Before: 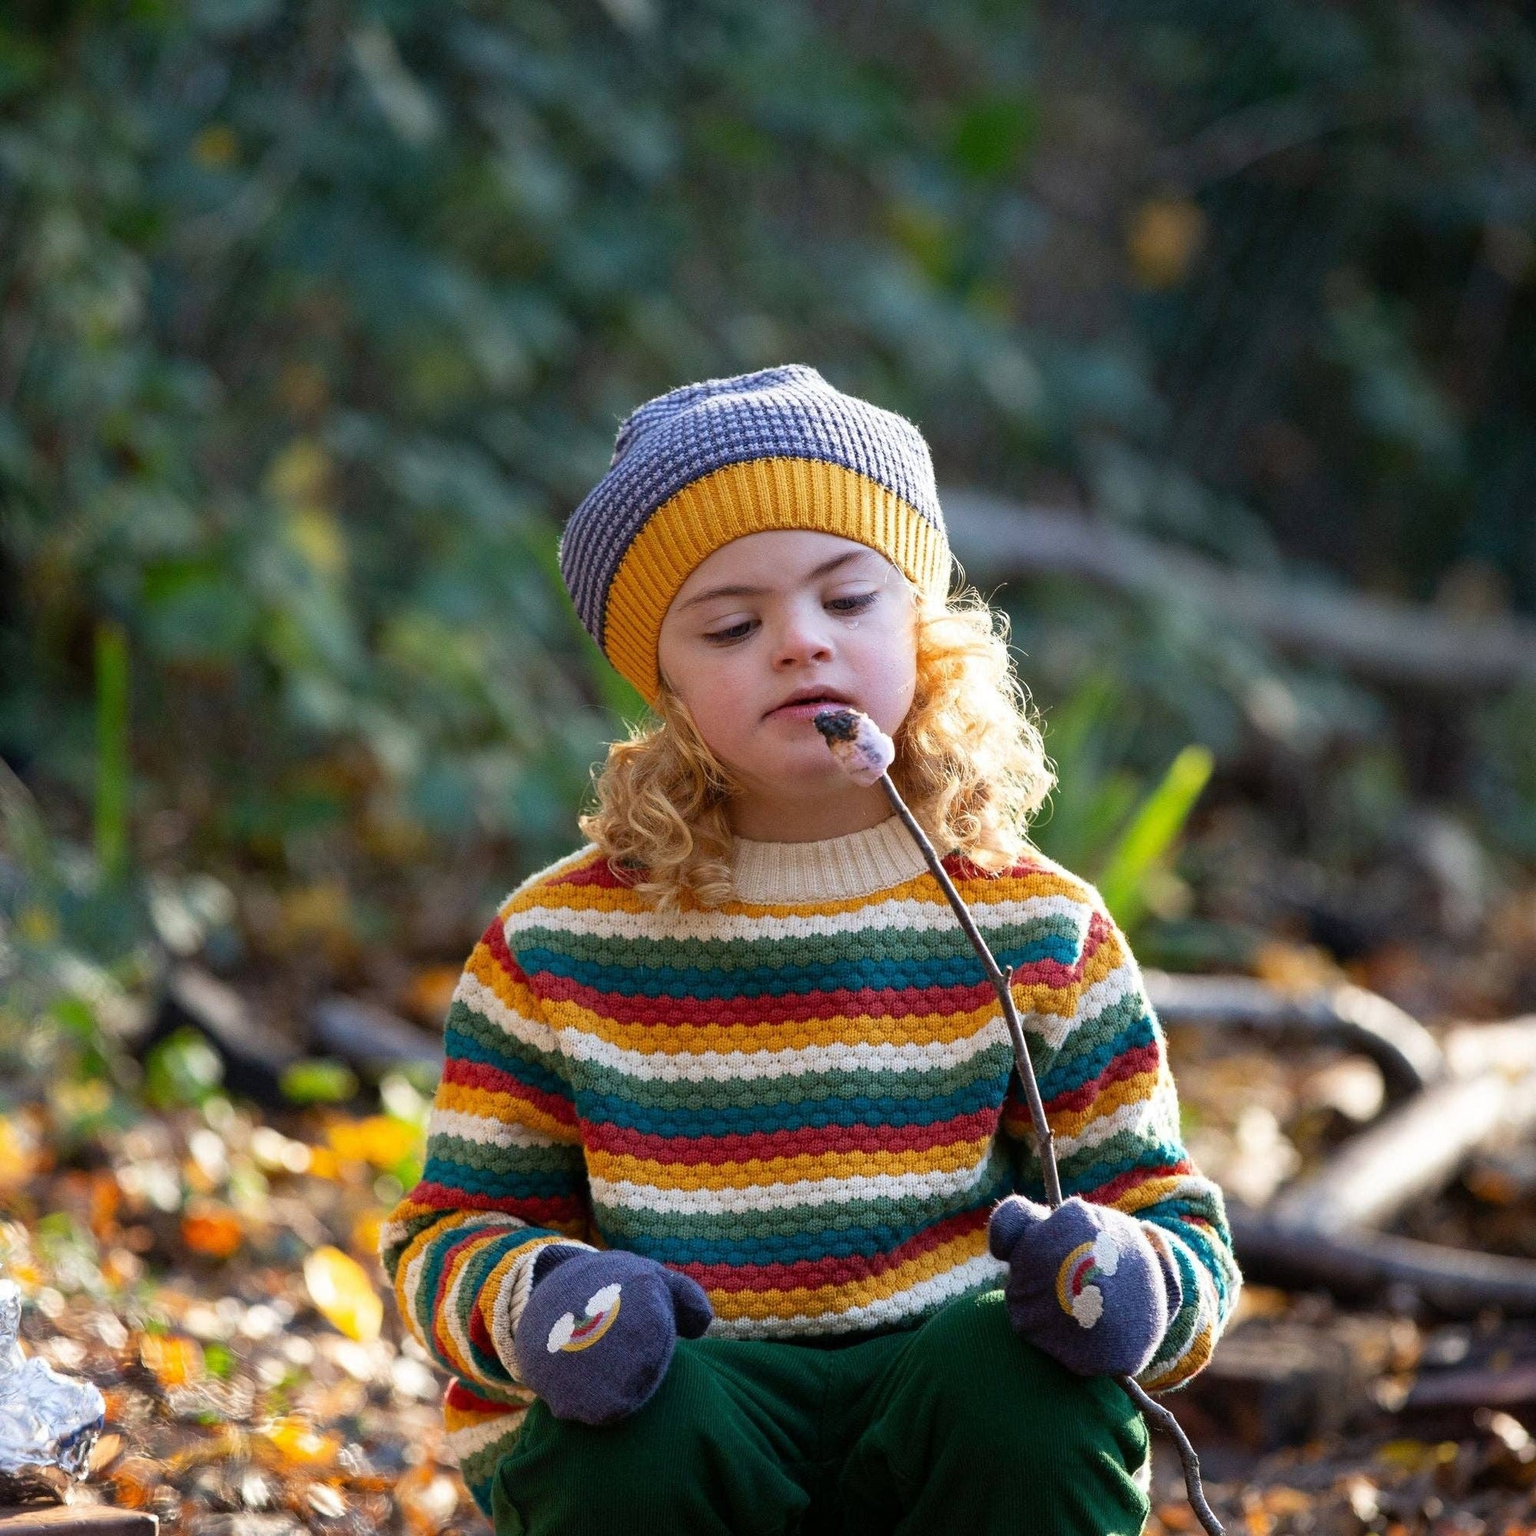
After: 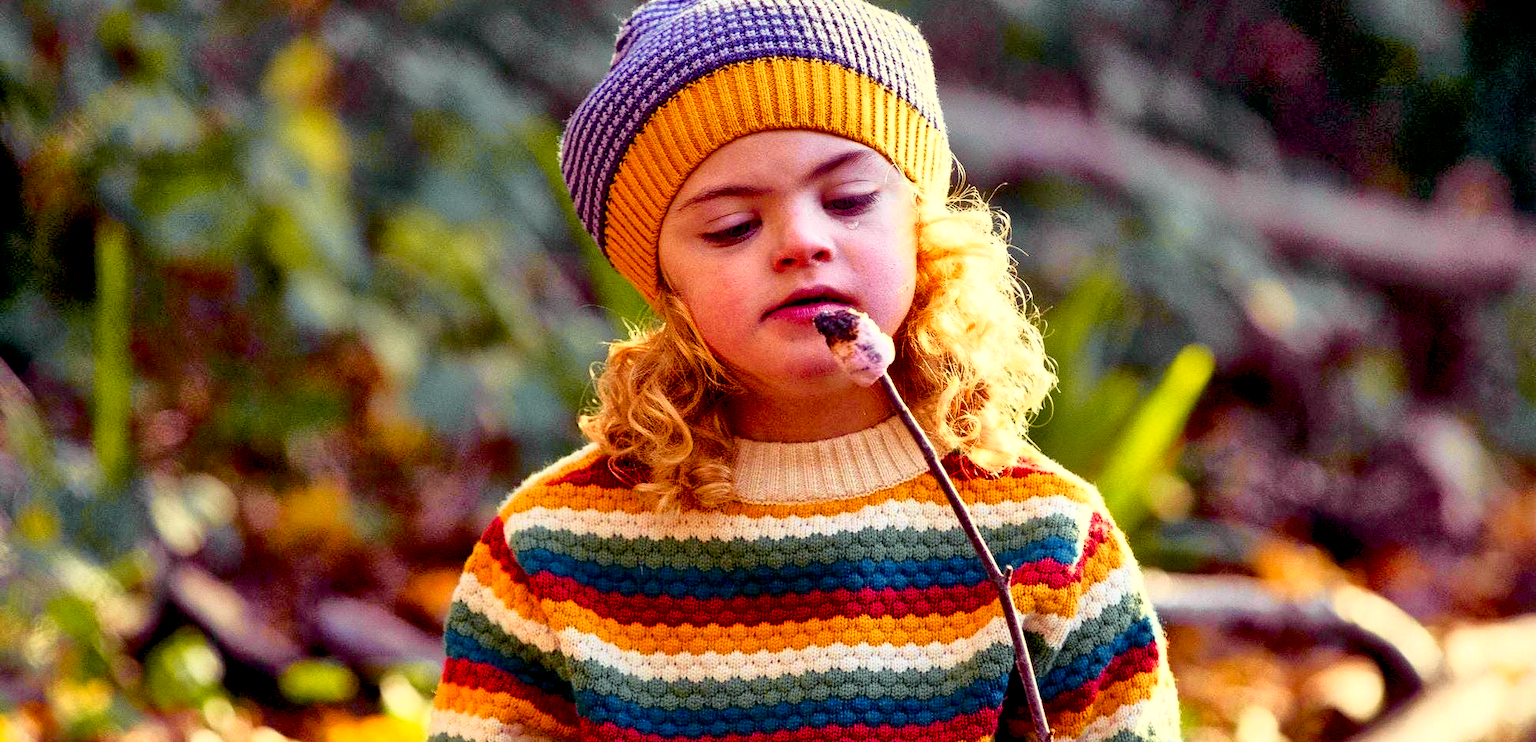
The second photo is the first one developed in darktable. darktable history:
color balance rgb: shadows lift › luminance -21.66%, shadows lift › chroma 8.98%, shadows lift › hue 283.37°, power › chroma 1.05%, power › hue 25.59°, highlights gain › luminance 6.08%, highlights gain › chroma 2.55%, highlights gain › hue 90°, global offset › luminance -0.87%, perceptual saturation grading › global saturation 25%, perceptual saturation grading › highlights -28.39%, perceptual saturation grading › shadows 33.98%
tone curve: curves: ch0 [(0, 0) (0.062, 0.023) (0.168, 0.142) (0.359, 0.44) (0.469, 0.544) (0.634, 0.722) (0.839, 0.909) (0.998, 0.978)]; ch1 [(0, 0) (0.437, 0.453) (0.472, 0.47) (0.502, 0.504) (0.527, 0.546) (0.568, 0.619) (0.608, 0.665) (0.669, 0.748) (0.859, 0.899) (1, 1)]; ch2 [(0, 0) (0.33, 0.301) (0.421, 0.443) (0.473, 0.498) (0.509, 0.5) (0.535, 0.564) (0.575, 0.625) (0.608, 0.676) (1, 1)], color space Lab, independent channels, preserve colors none
white balance: red 1.009, blue 0.985
local contrast: mode bilateral grid, contrast 20, coarseness 50, detail 150%, midtone range 0.2
crop and rotate: top 26.056%, bottom 25.543%
rgb curve: curves: ch0 [(0, 0) (0.093, 0.159) (0.241, 0.265) (0.414, 0.42) (1, 1)], compensate middle gray true, preserve colors basic power
shadows and highlights: radius 108.52, shadows 40.68, highlights -72.88, low approximation 0.01, soften with gaussian
